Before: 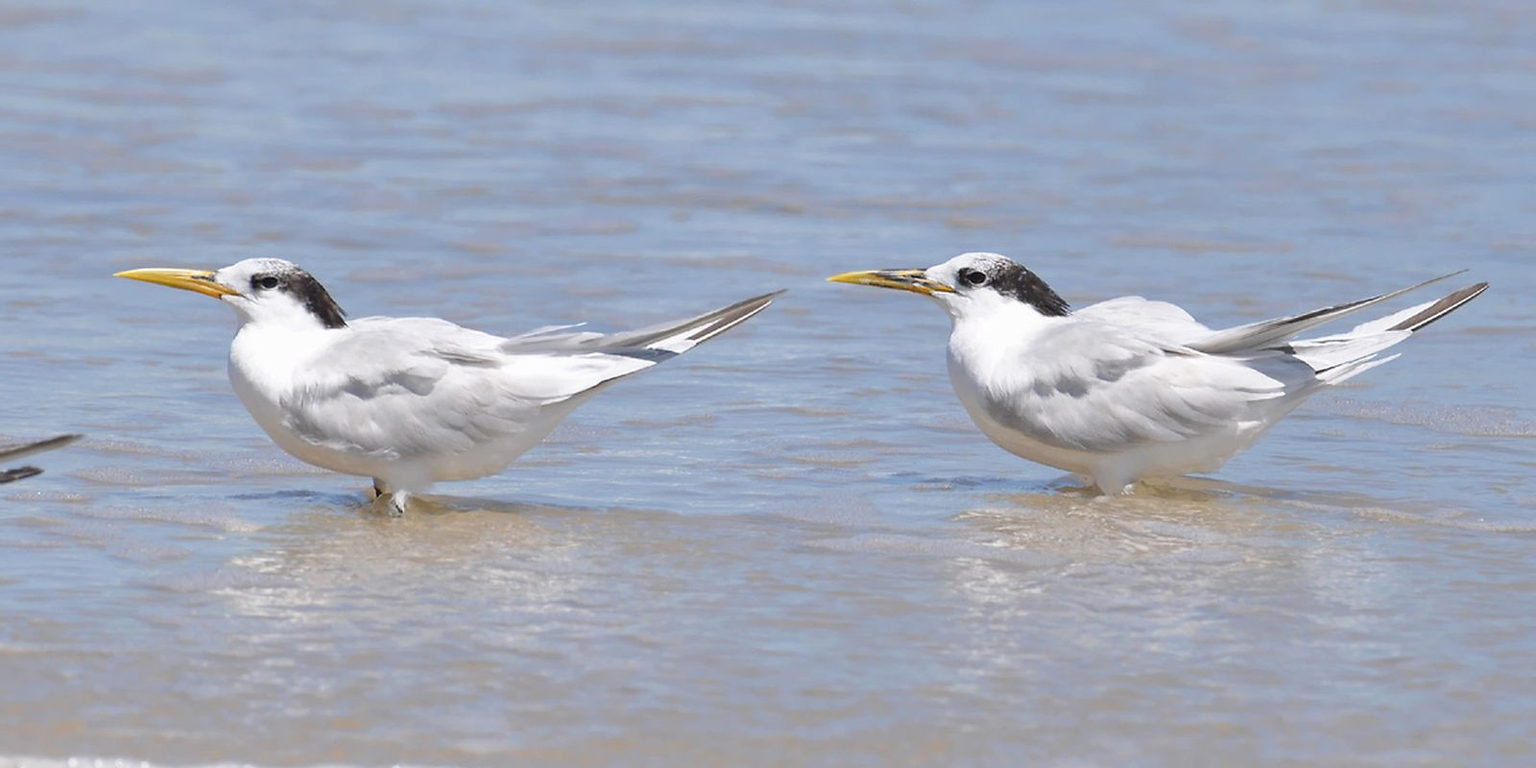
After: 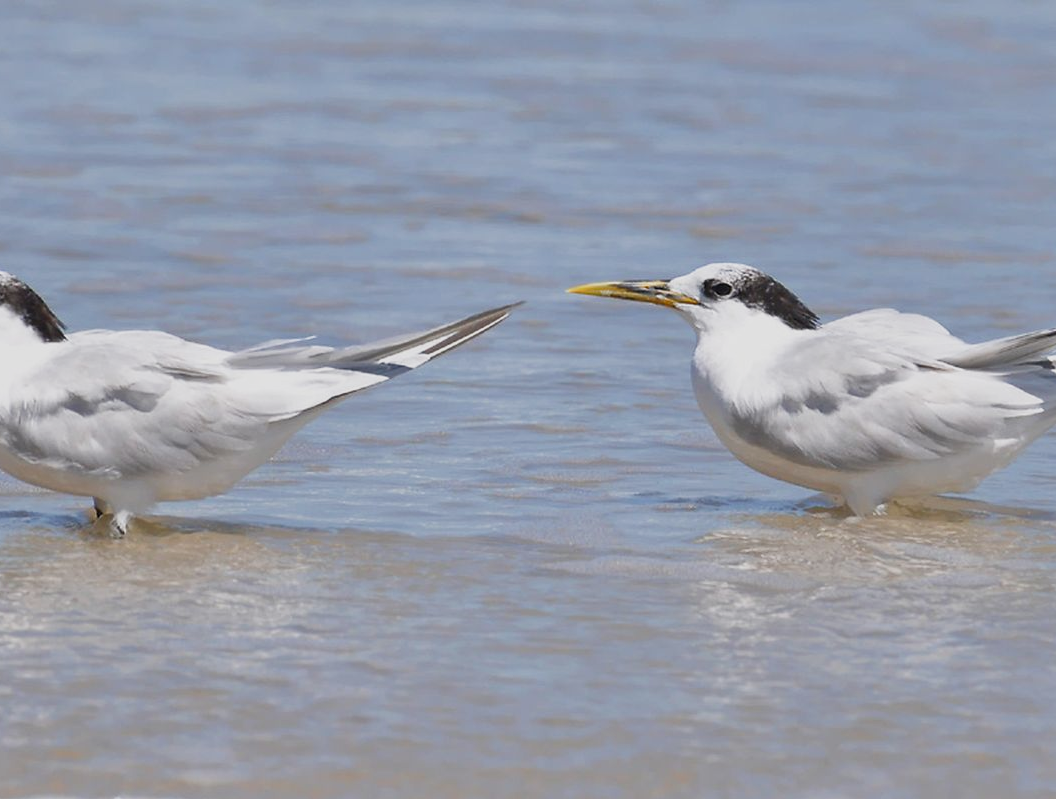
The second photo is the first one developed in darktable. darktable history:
sigmoid: contrast 1.22, skew 0.65
crop and rotate: left 18.442%, right 15.508%
shadows and highlights: soften with gaussian
